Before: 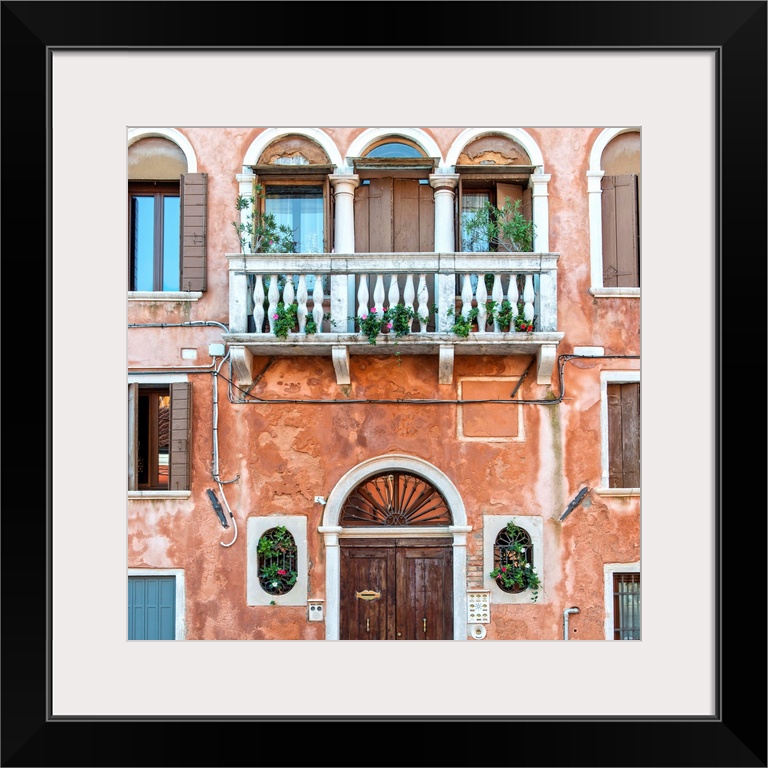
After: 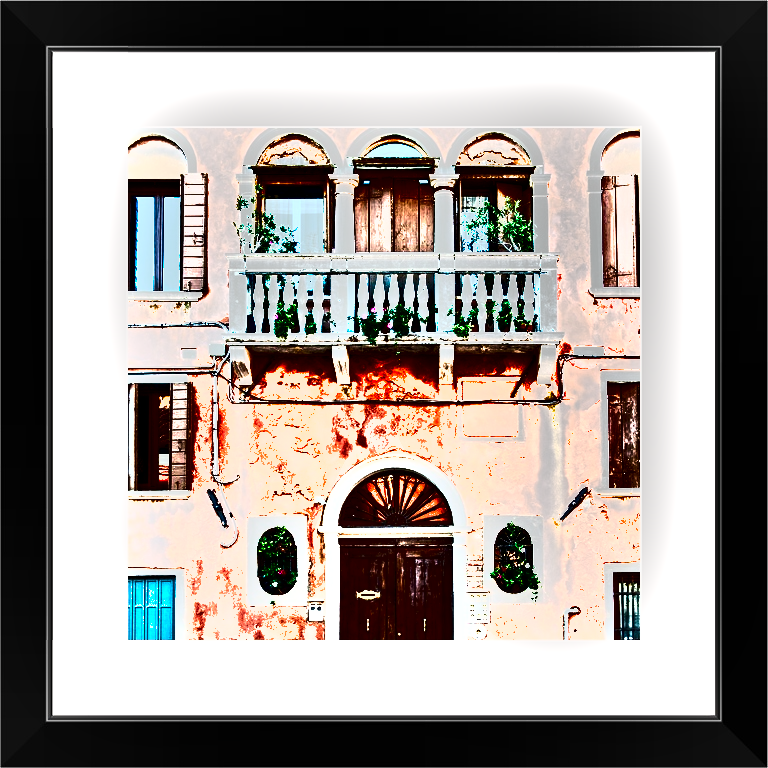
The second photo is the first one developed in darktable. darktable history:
exposure: exposure 0.655 EV, compensate exposure bias true, compensate highlight preservation false
contrast equalizer: y [[0.5 ×6], [0.5 ×6], [0.5, 0.5, 0.501, 0.545, 0.707, 0.863], [0 ×6], [0 ×6]]
shadows and highlights: shadows 30.71, highlights -63.02, soften with gaussian
color balance rgb: perceptual saturation grading › global saturation 20%, perceptual saturation grading › highlights -49.243%, perceptual saturation grading › shadows 24.379%, perceptual brilliance grading › highlights 74.892%, perceptual brilliance grading › shadows -29.152%, global vibrance 16.24%, saturation formula JzAzBz (2021)
